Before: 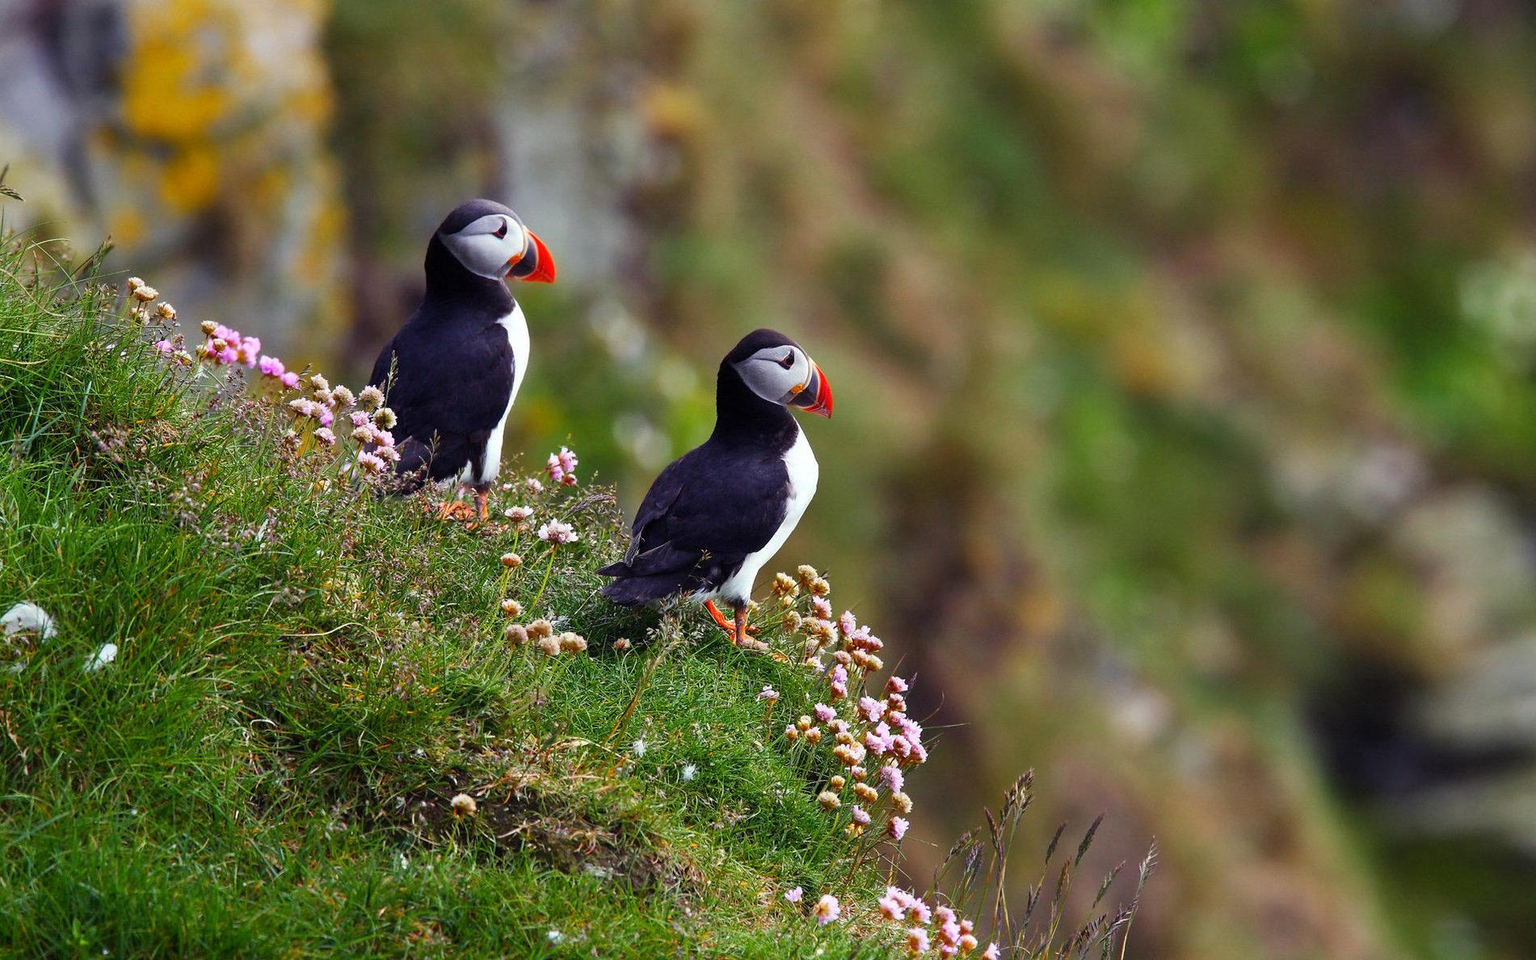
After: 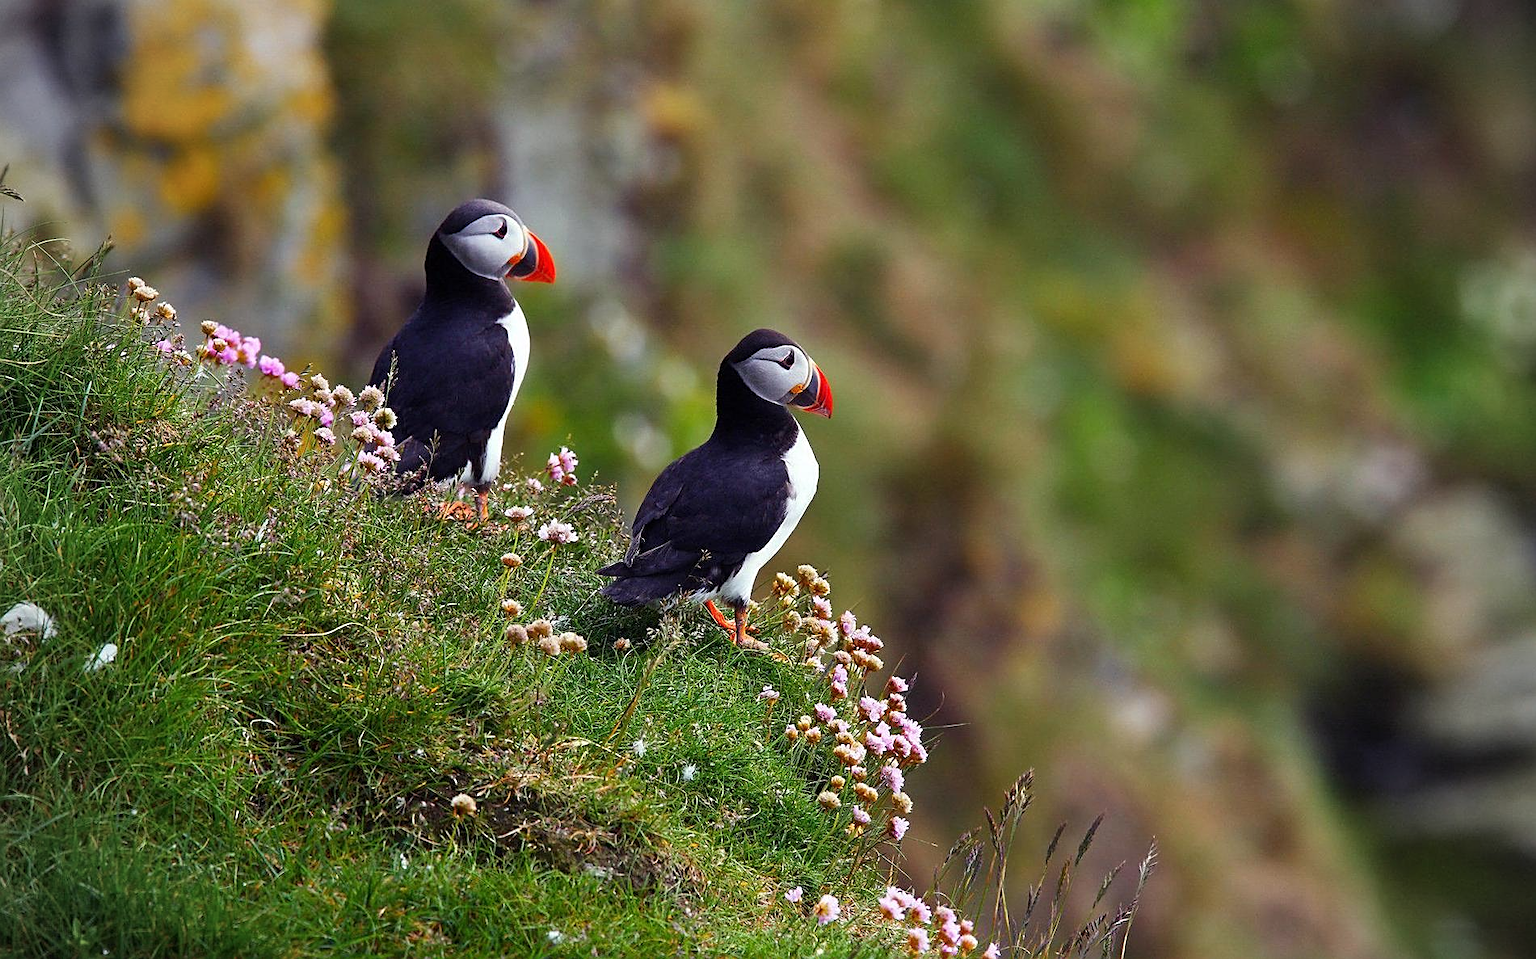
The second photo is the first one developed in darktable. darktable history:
vignetting: fall-off radius 45%, brightness -0.33
sharpen: on, module defaults
